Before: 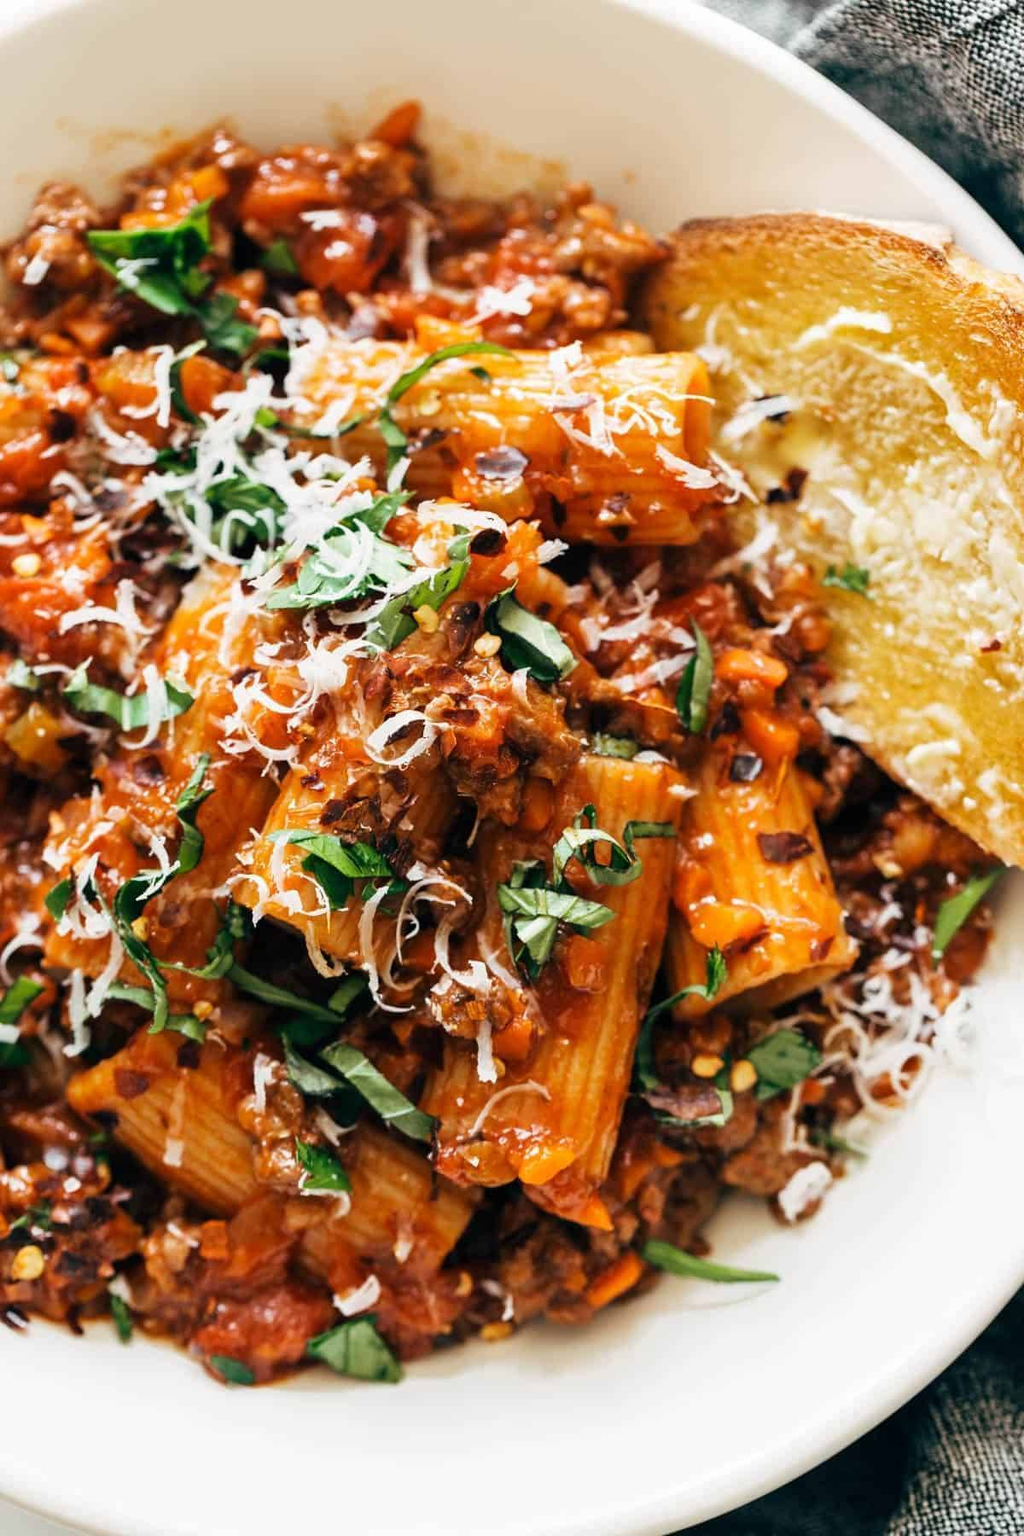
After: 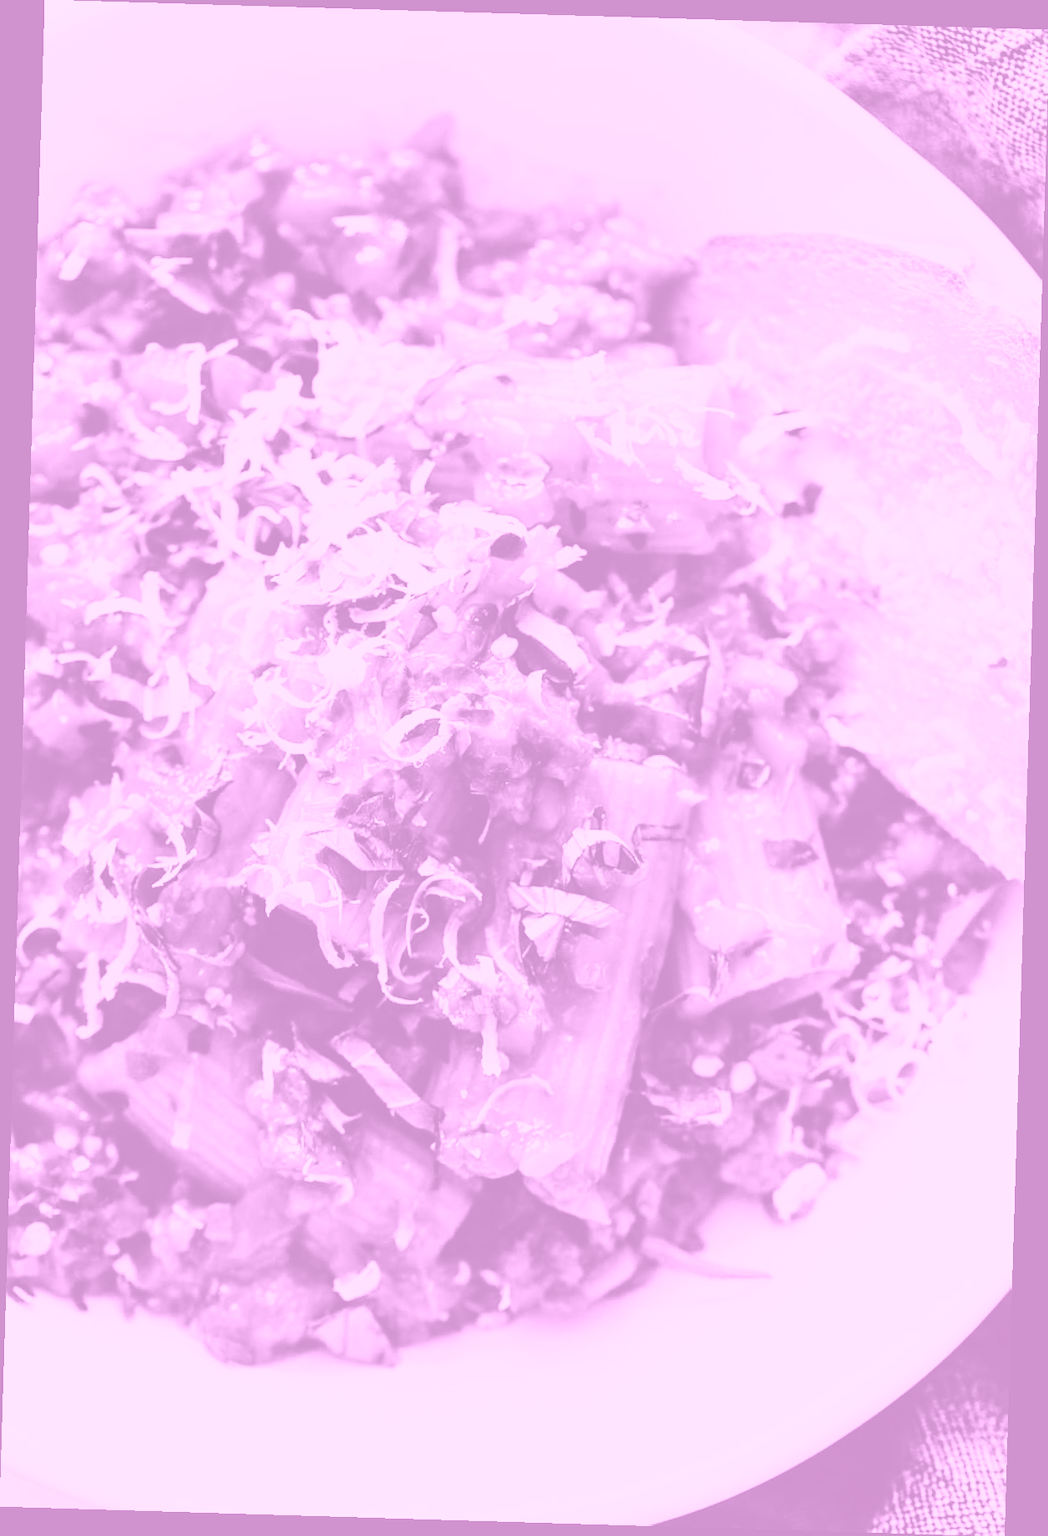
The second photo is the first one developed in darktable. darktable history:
rotate and perspective: rotation 1.72°, automatic cropping off
white balance: red 0.978, blue 0.999
colorize: hue 331.2°, saturation 75%, source mix 30.28%, lightness 70.52%, version 1
base curve: curves: ch0 [(0, 0) (0.036, 0.025) (0.121, 0.166) (0.206, 0.329) (0.605, 0.79) (1, 1)], preserve colors none
